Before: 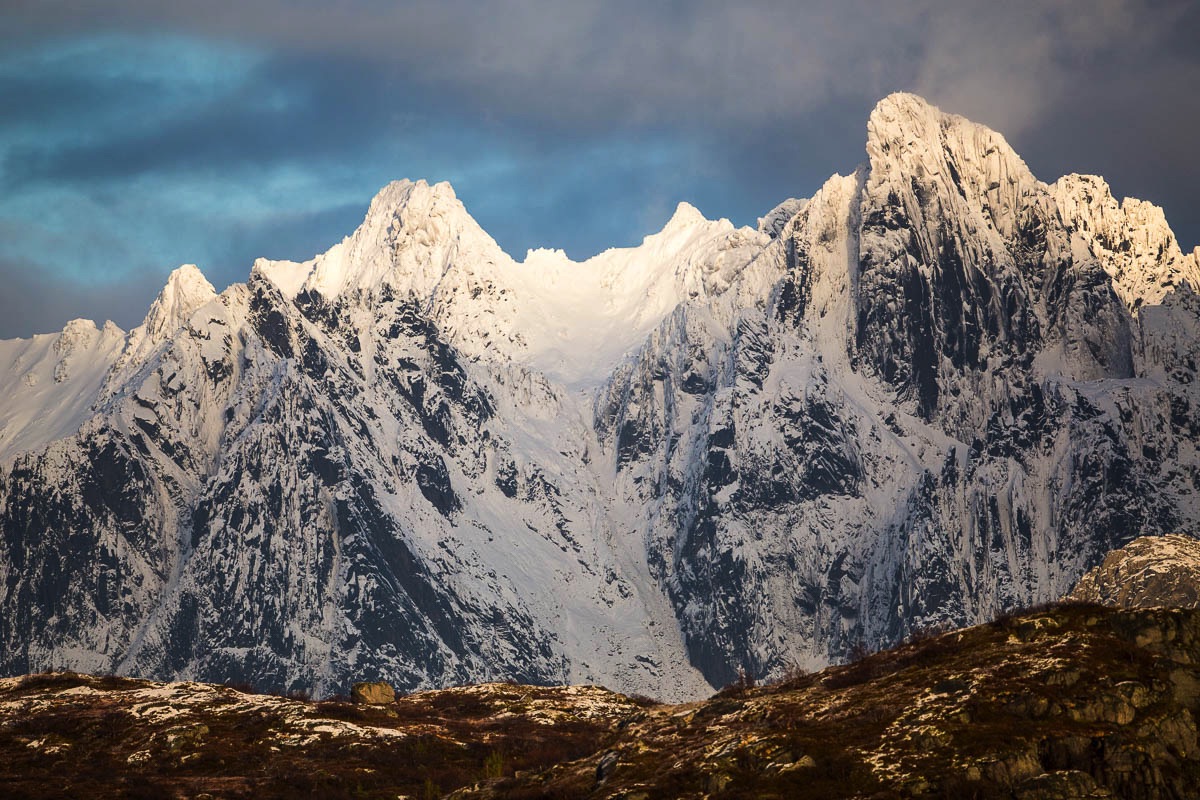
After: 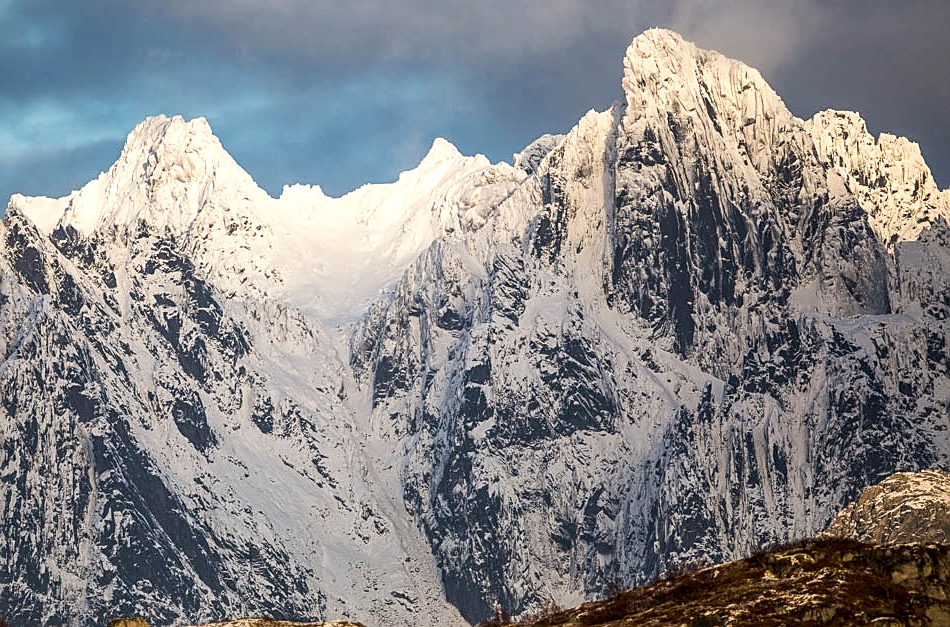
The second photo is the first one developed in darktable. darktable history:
crop and rotate: left 20.385%, top 8.079%, right 0.373%, bottom 13.486%
sharpen: on, module defaults
local contrast: detail 130%
